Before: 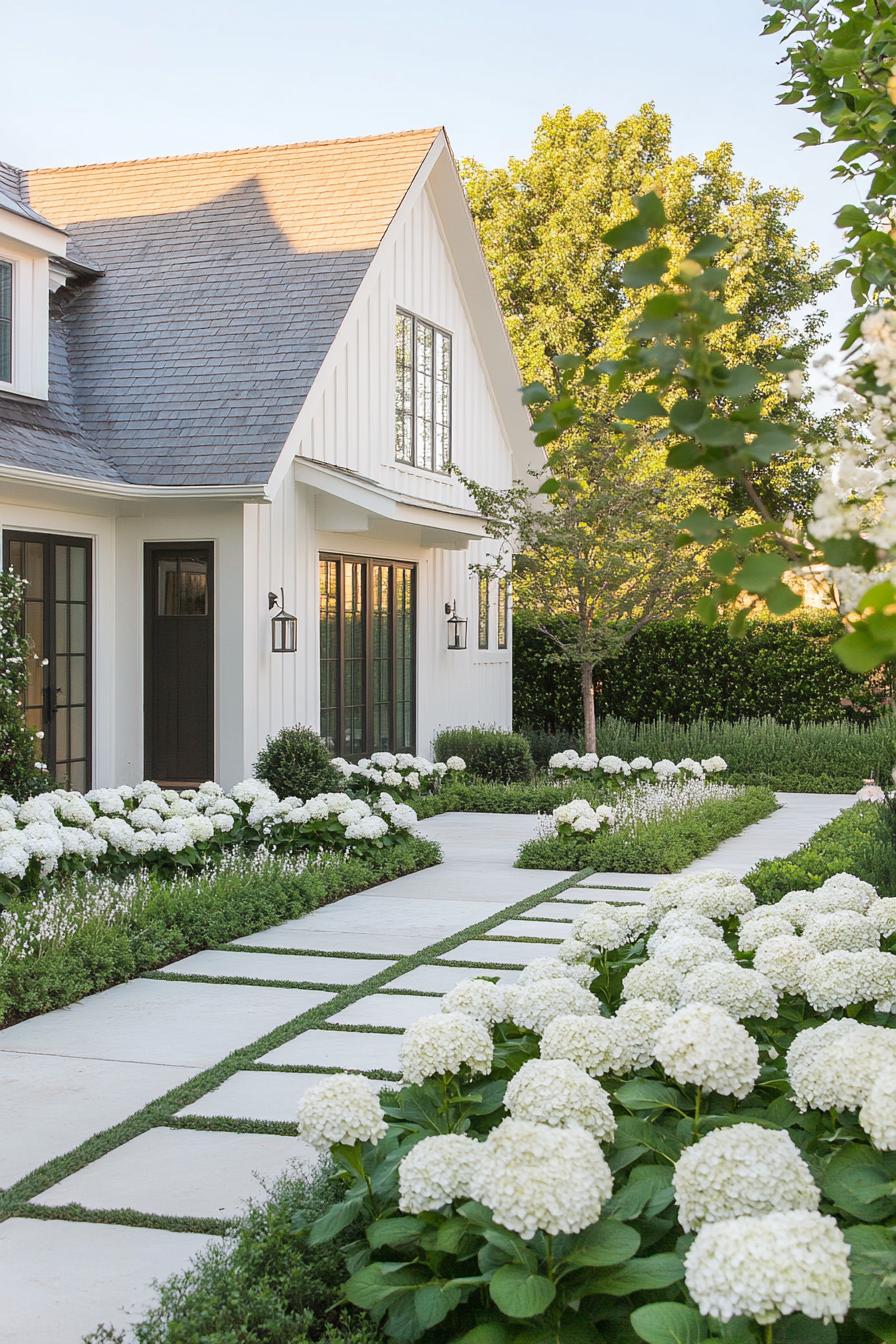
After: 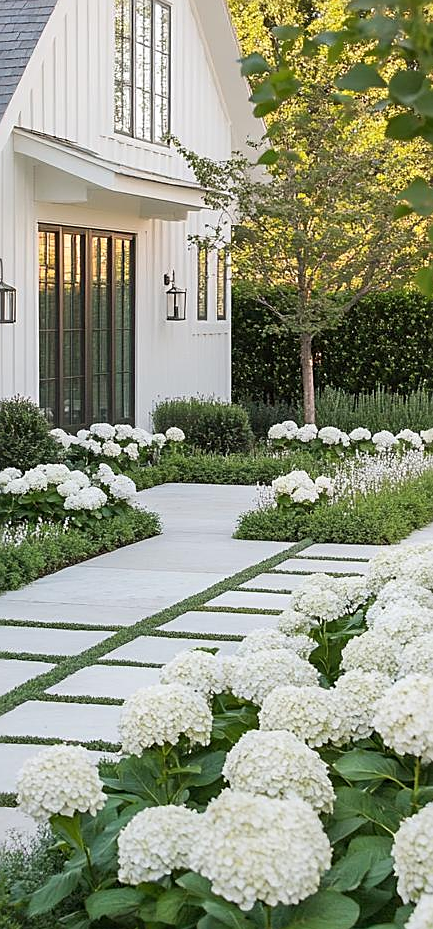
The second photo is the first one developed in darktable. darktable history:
crop: left 31.381%, top 24.531%, right 20.257%, bottom 6.299%
sharpen: on, module defaults
